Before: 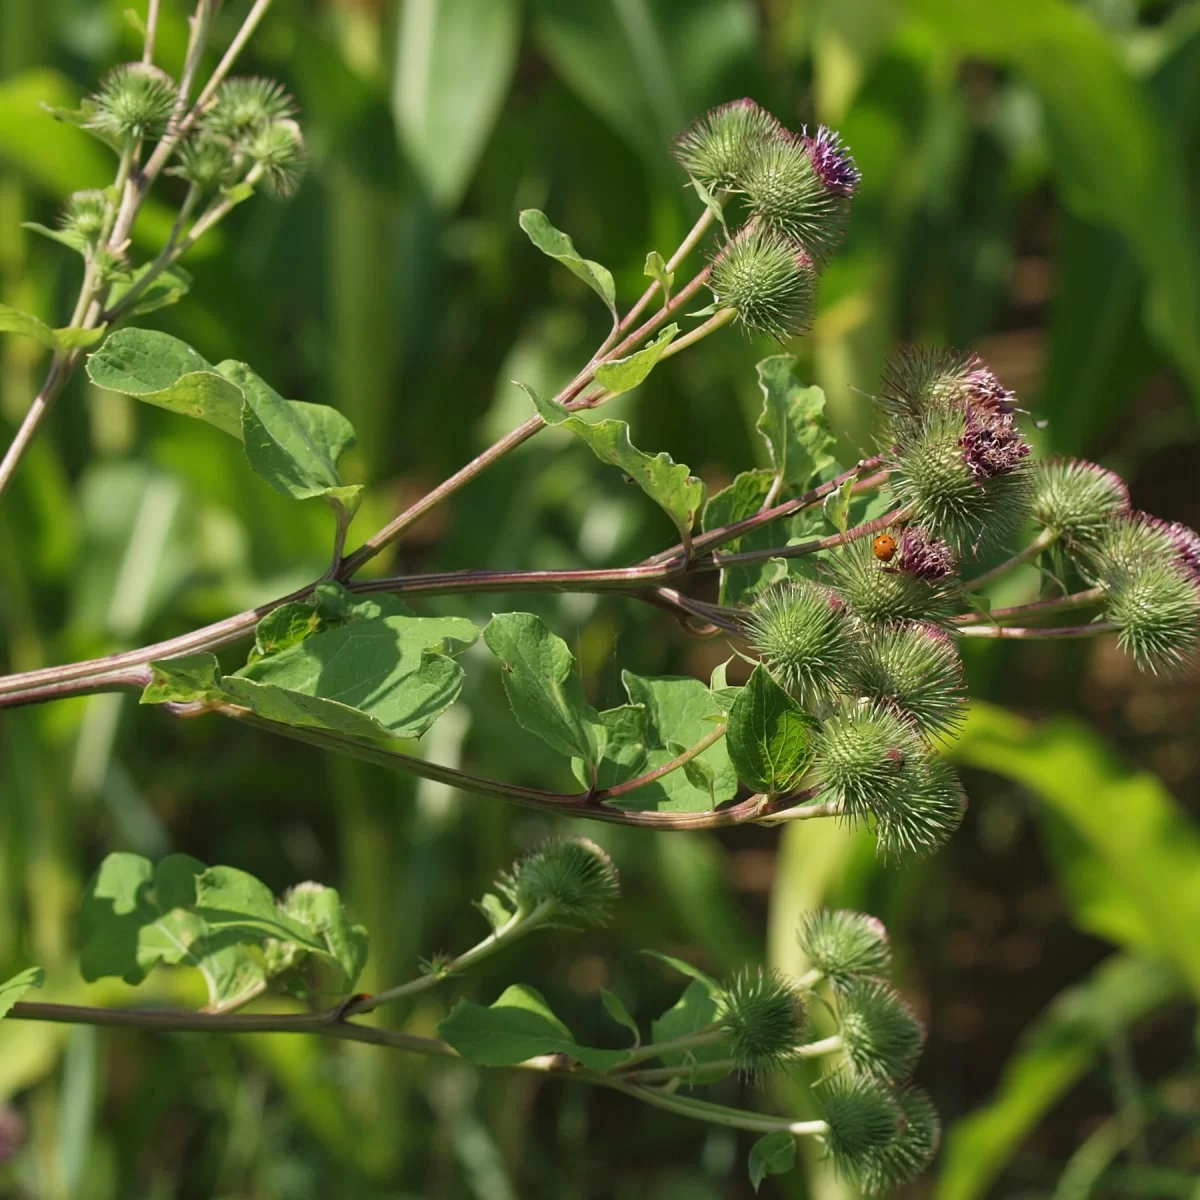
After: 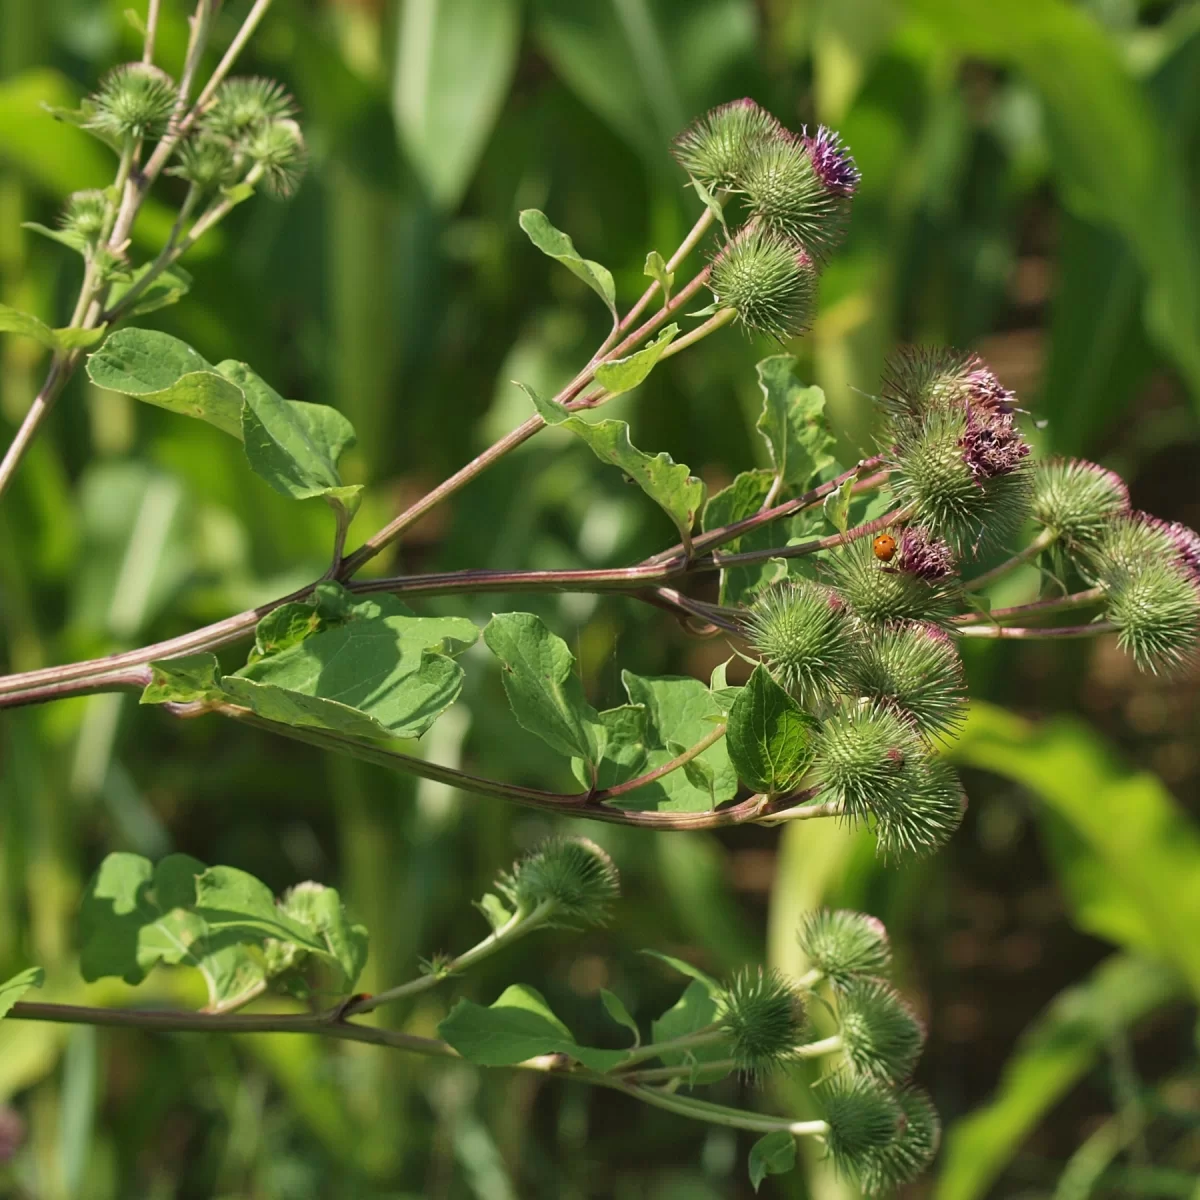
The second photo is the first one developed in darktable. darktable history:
shadows and highlights: soften with gaussian
velvia: strength 9.59%
